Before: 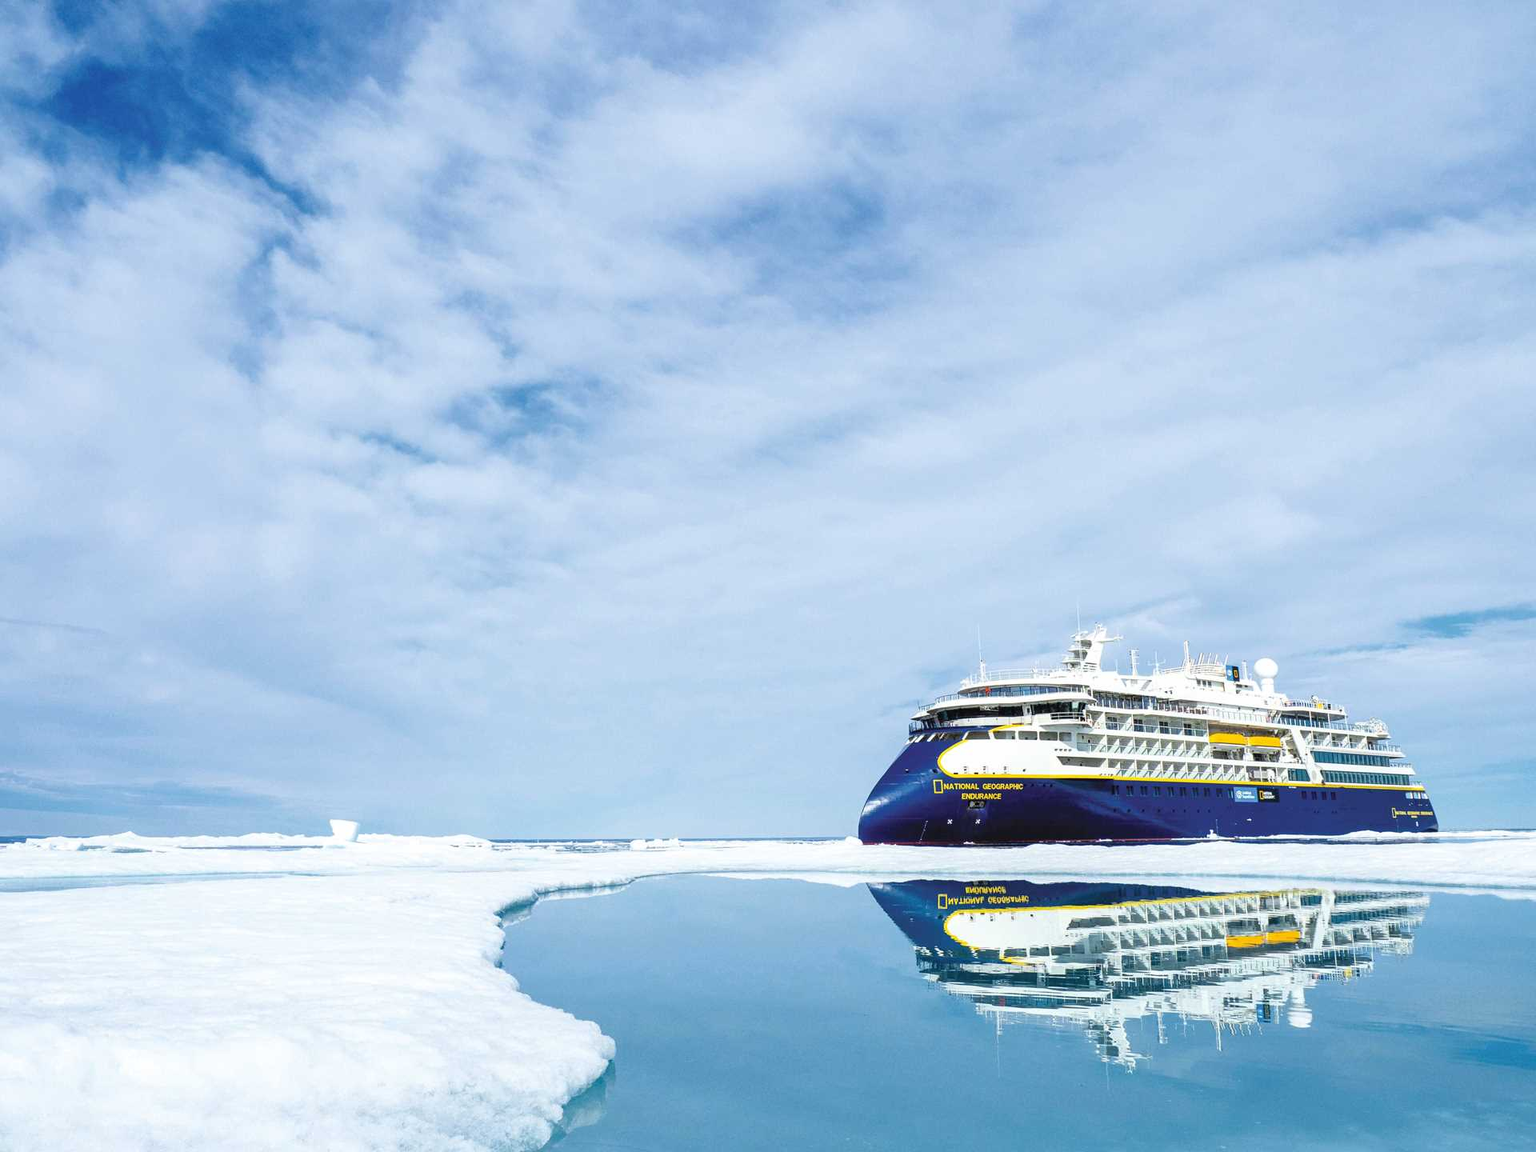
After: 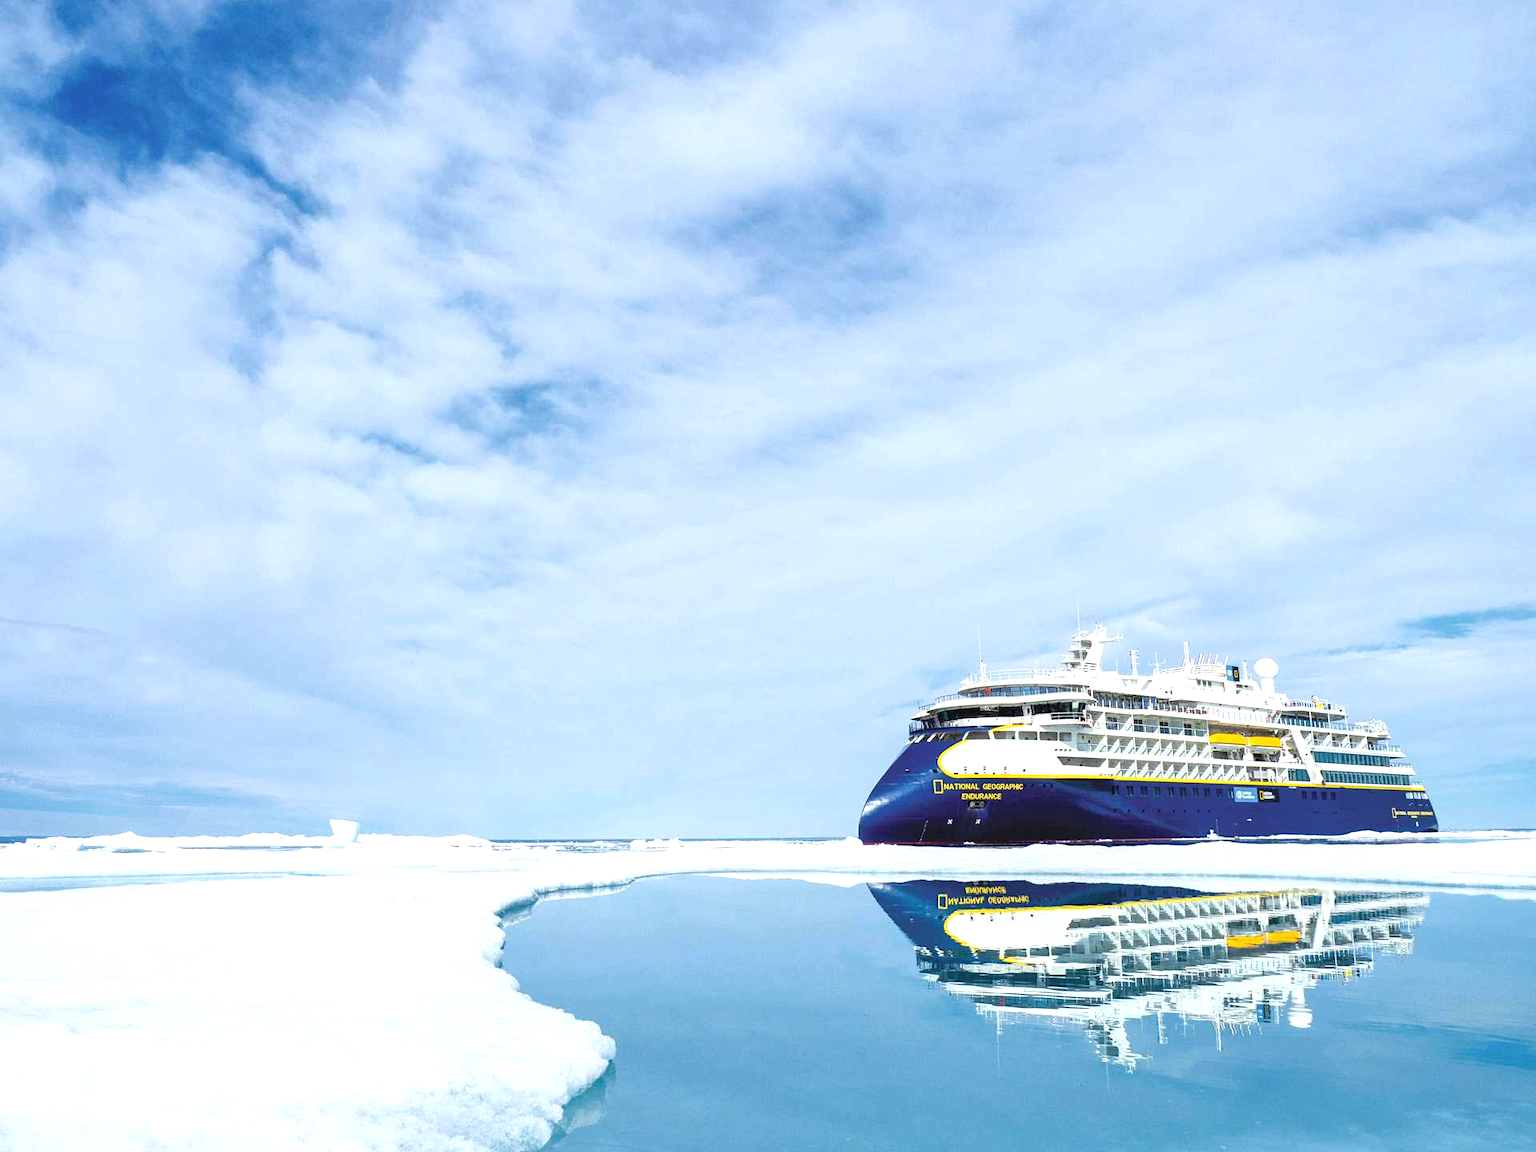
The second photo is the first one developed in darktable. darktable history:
tone equalizer: -8 EV -0.55 EV
exposure: exposure 0.3 EV, compensate highlight preservation false
